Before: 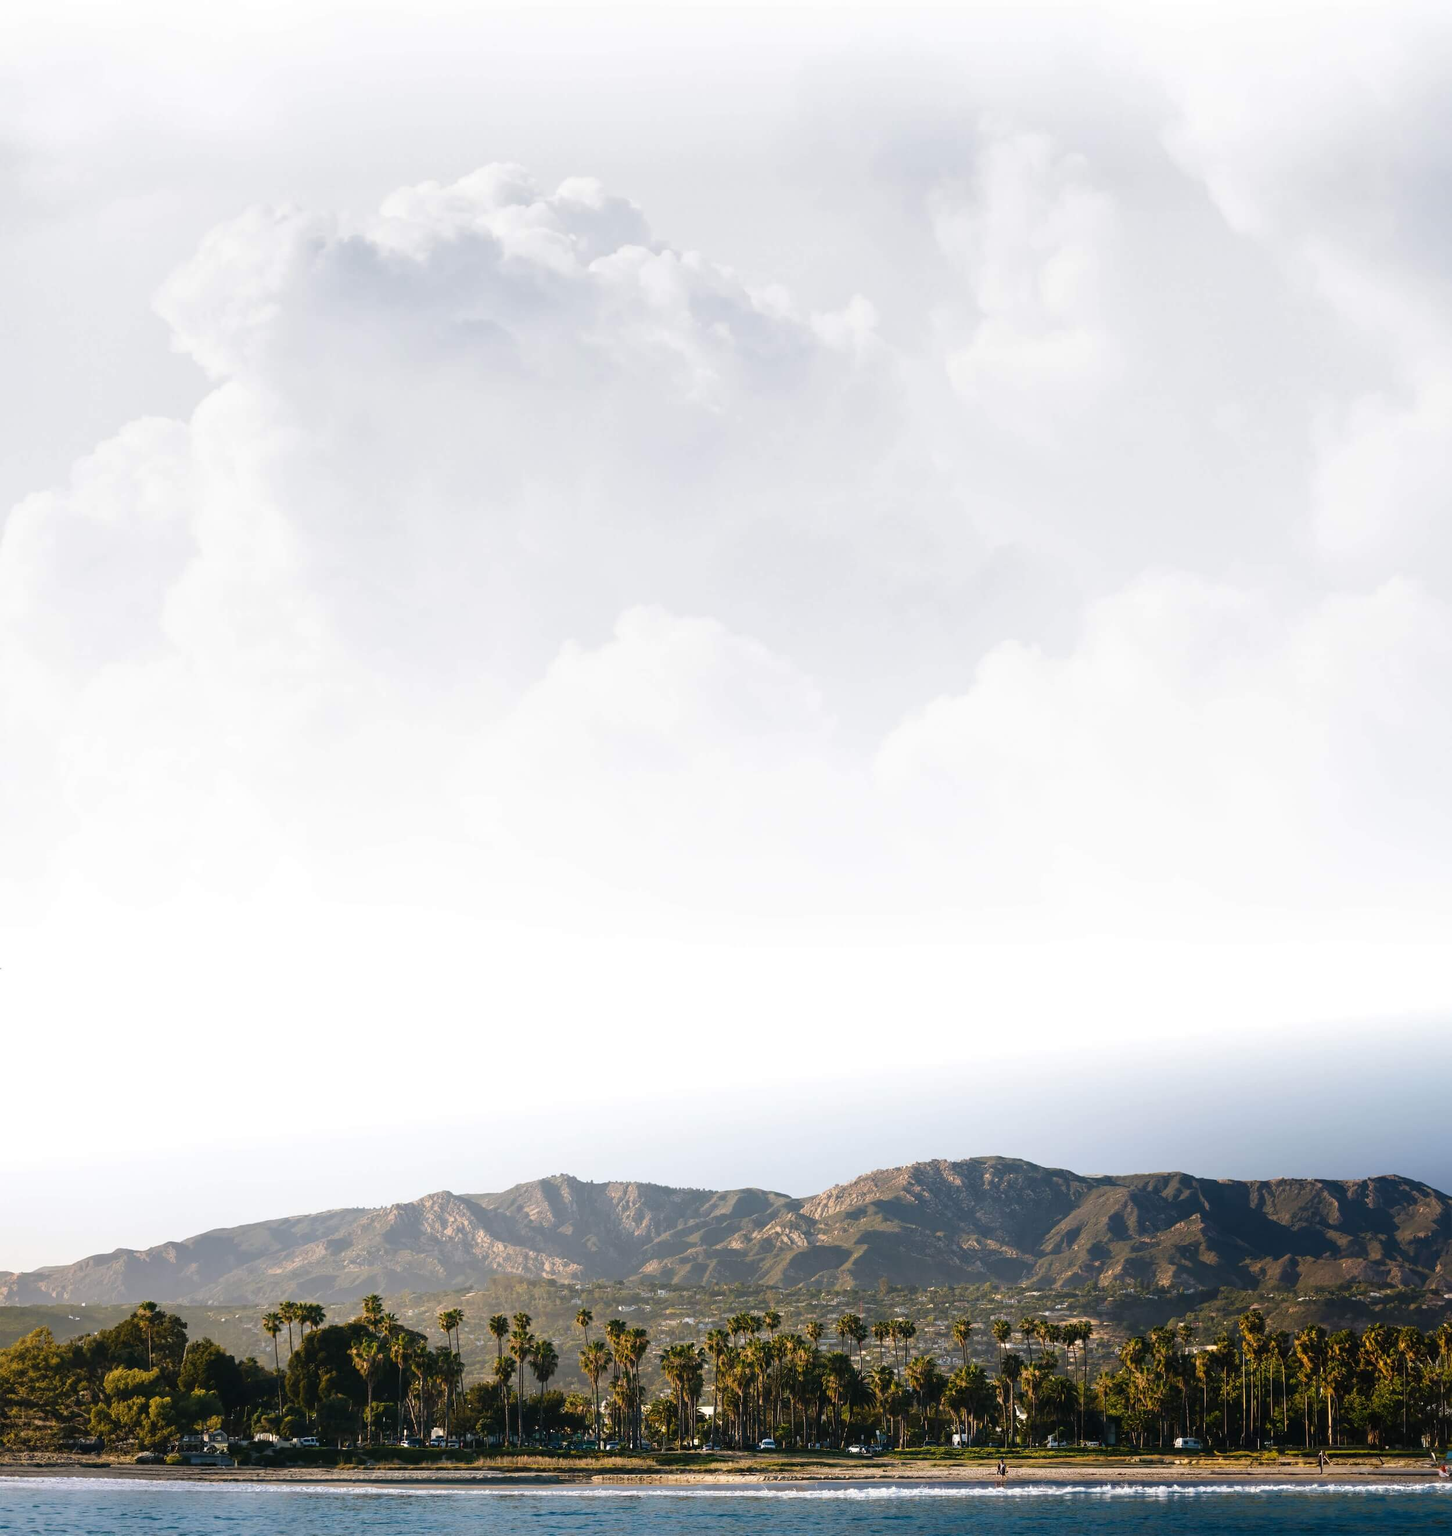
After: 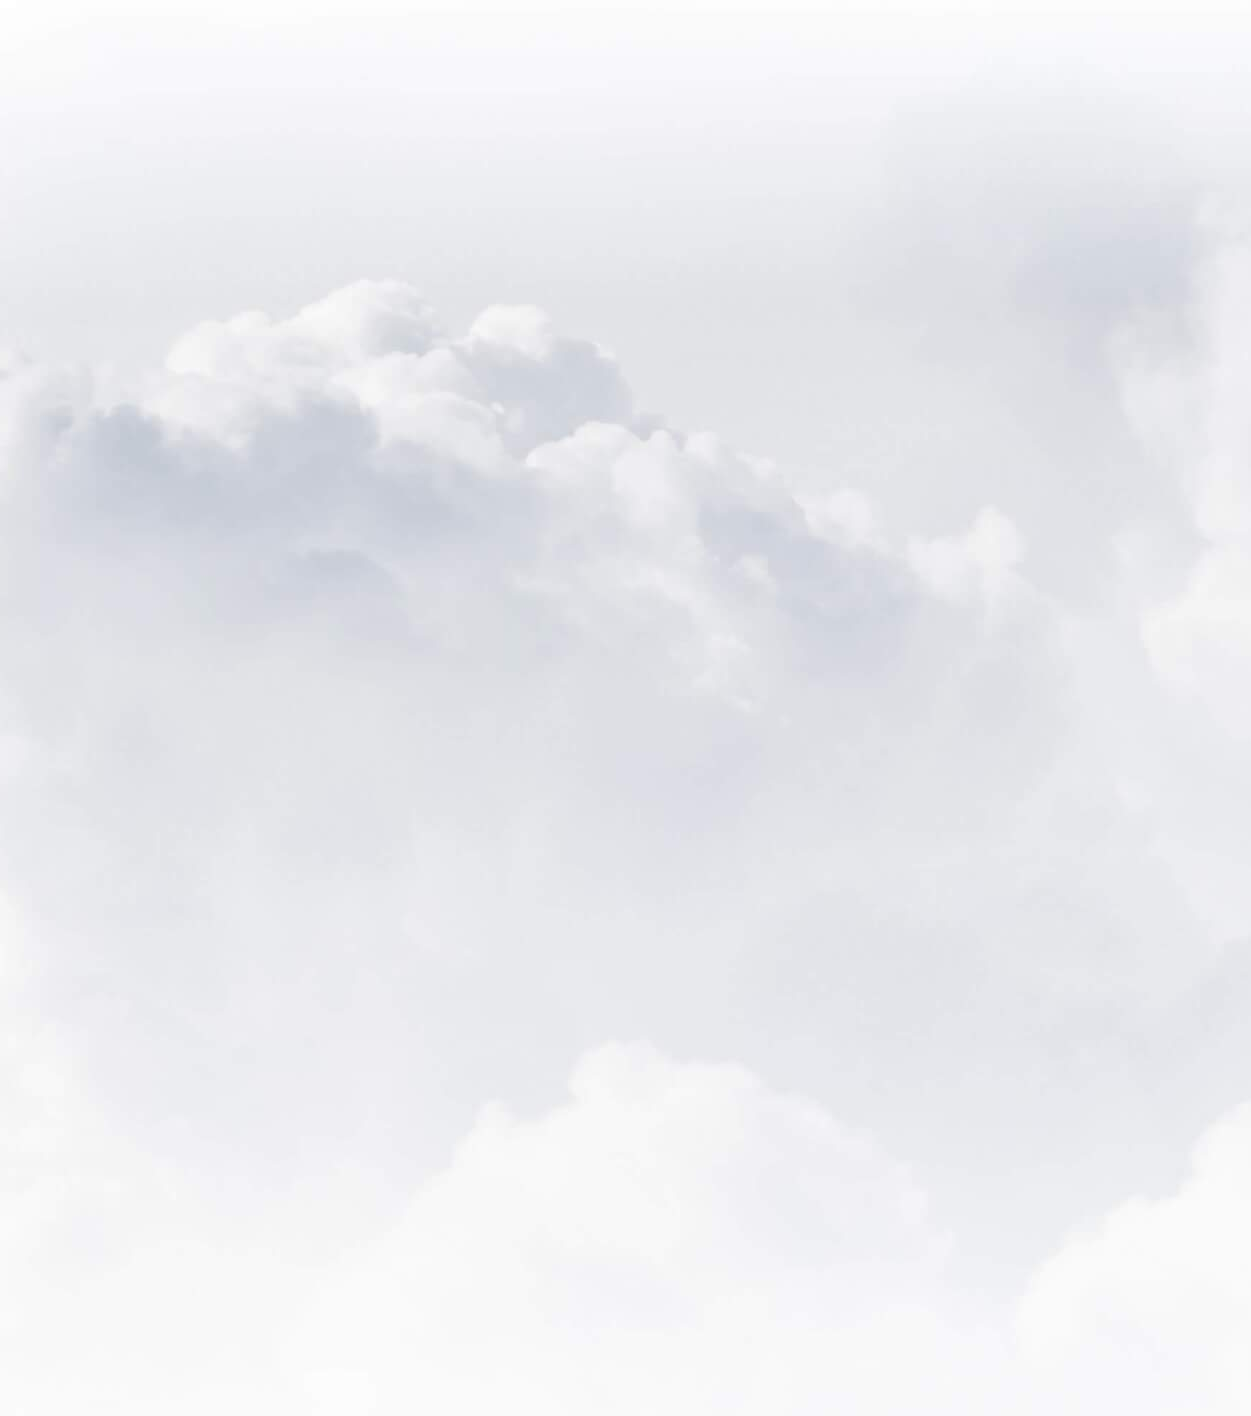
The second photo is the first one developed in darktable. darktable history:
crop: left 19.556%, right 30.401%, bottom 46.458%
